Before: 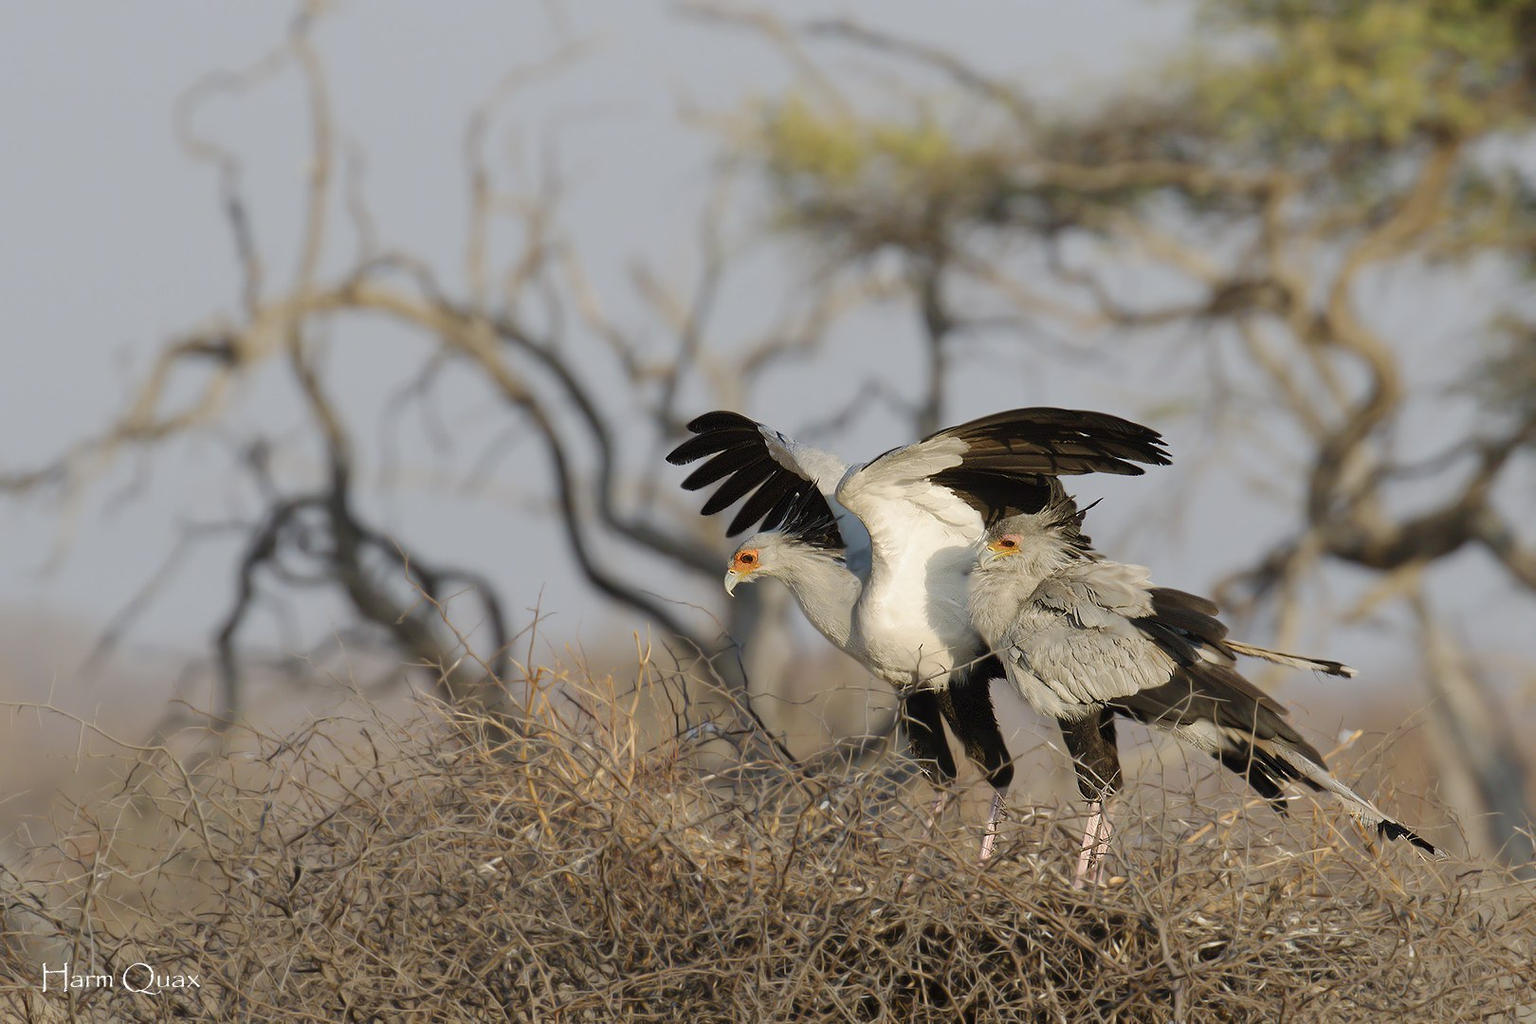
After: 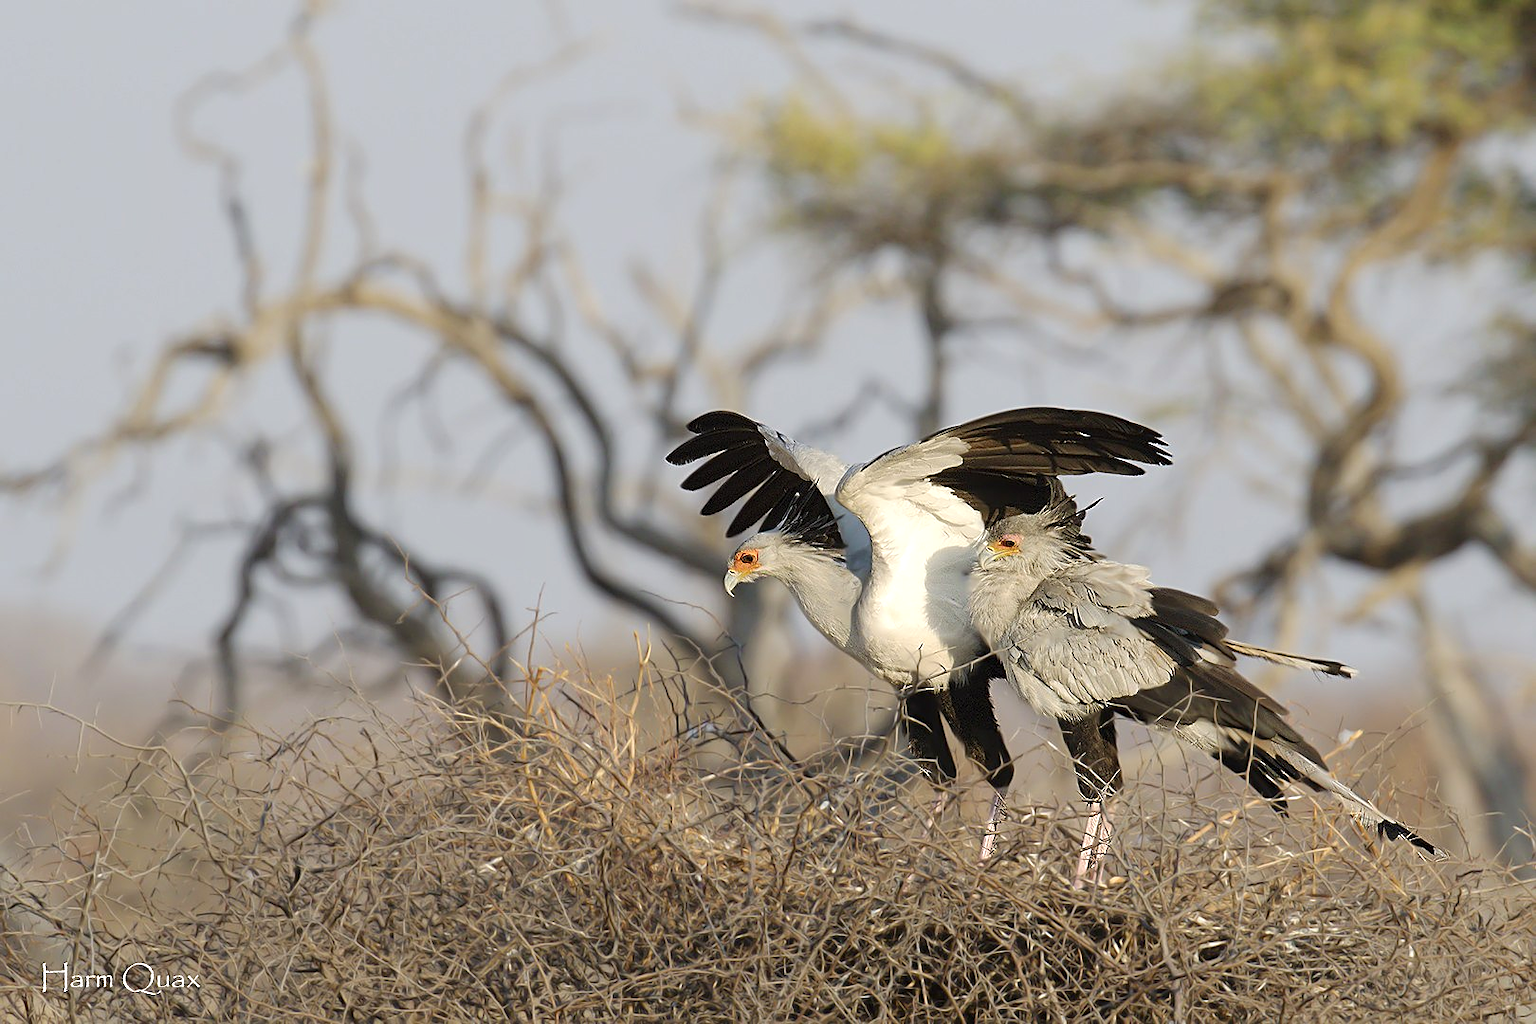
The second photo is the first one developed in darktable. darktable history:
exposure: exposure 0.354 EV, compensate highlight preservation false
sharpen: on, module defaults
tone equalizer: on, module defaults
